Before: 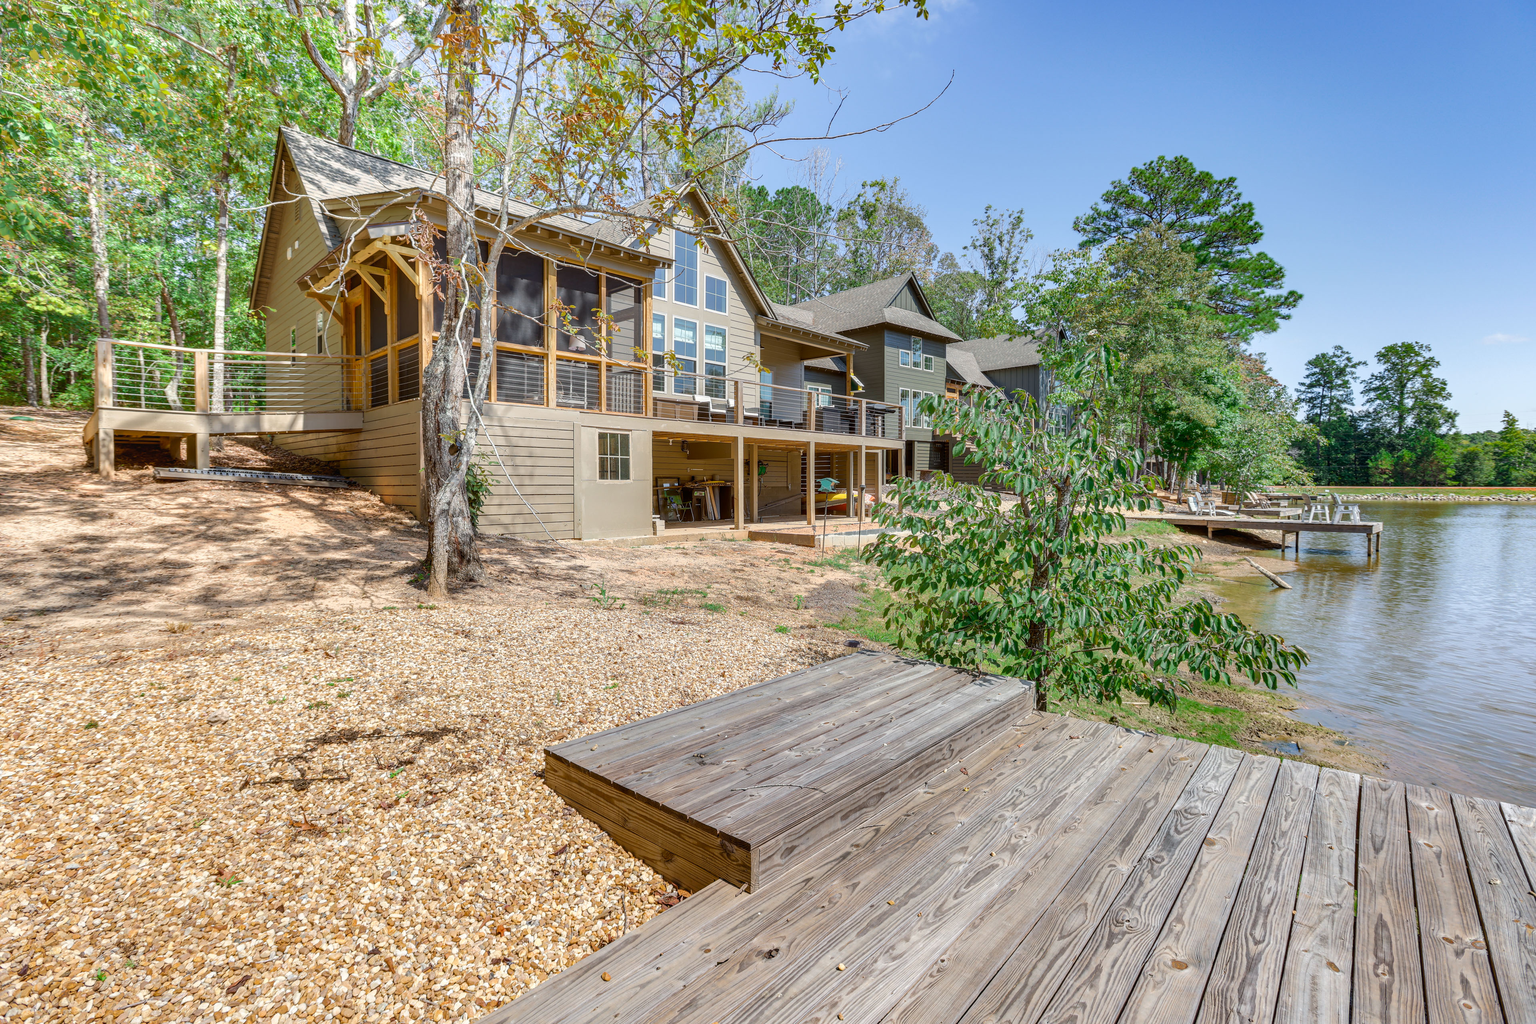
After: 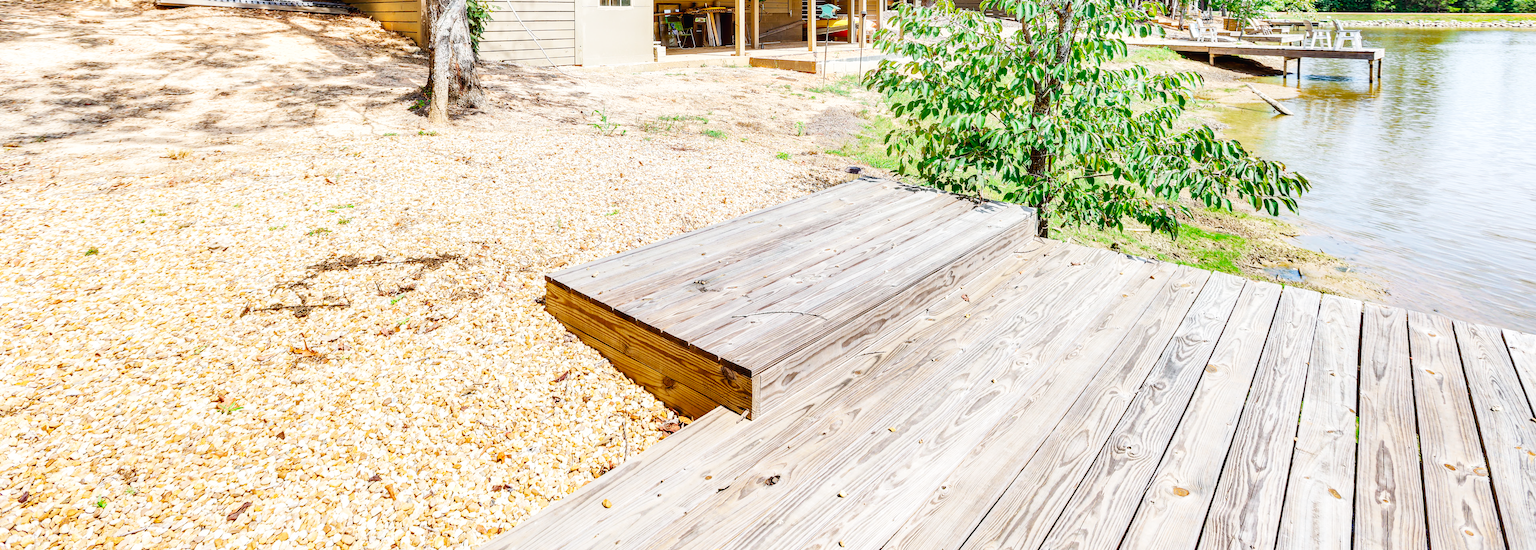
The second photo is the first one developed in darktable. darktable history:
base curve: curves: ch0 [(0, 0.003) (0.001, 0.002) (0.006, 0.004) (0.02, 0.022) (0.048, 0.086) (0.094, 0.234) (0.162, 0.431) (0.258, 0.629) (0.385, 0.8) (0.548, 0.918) (0.751, 0.988) (1, 1)], preserve colors none
crop and rotate: top 46.324%, right 0.082%
